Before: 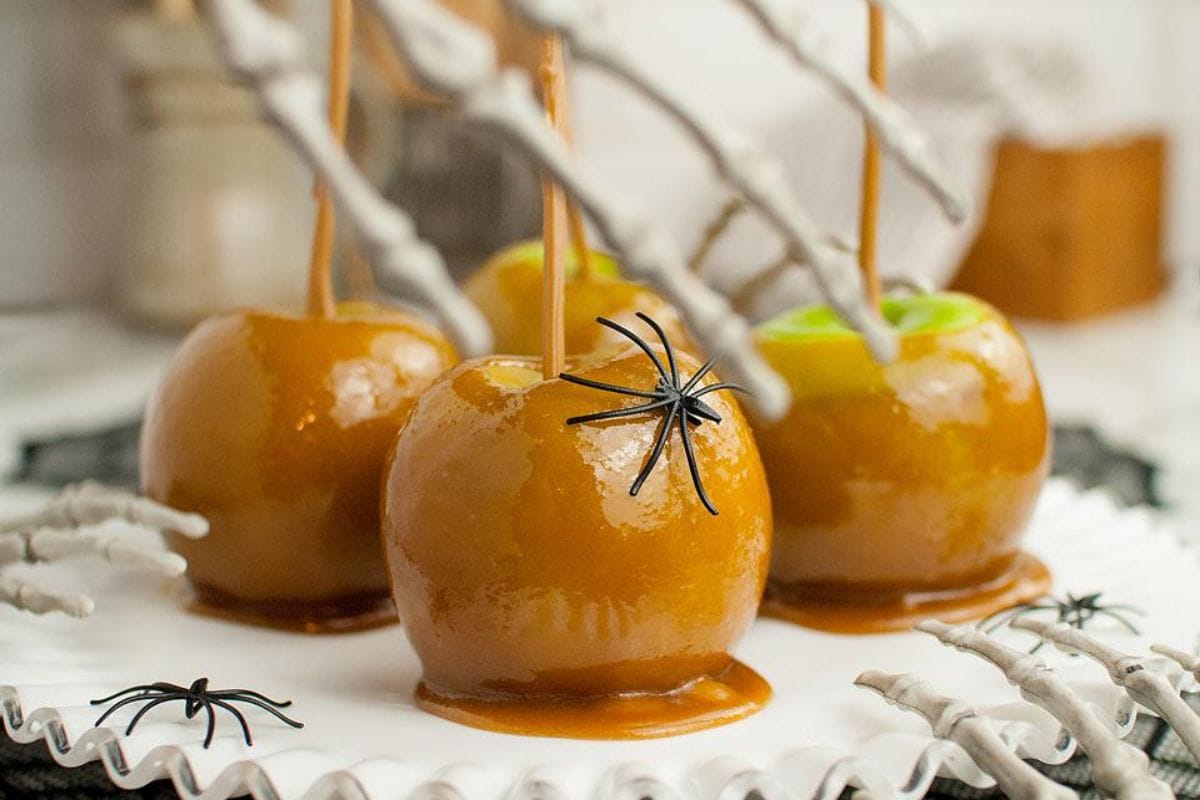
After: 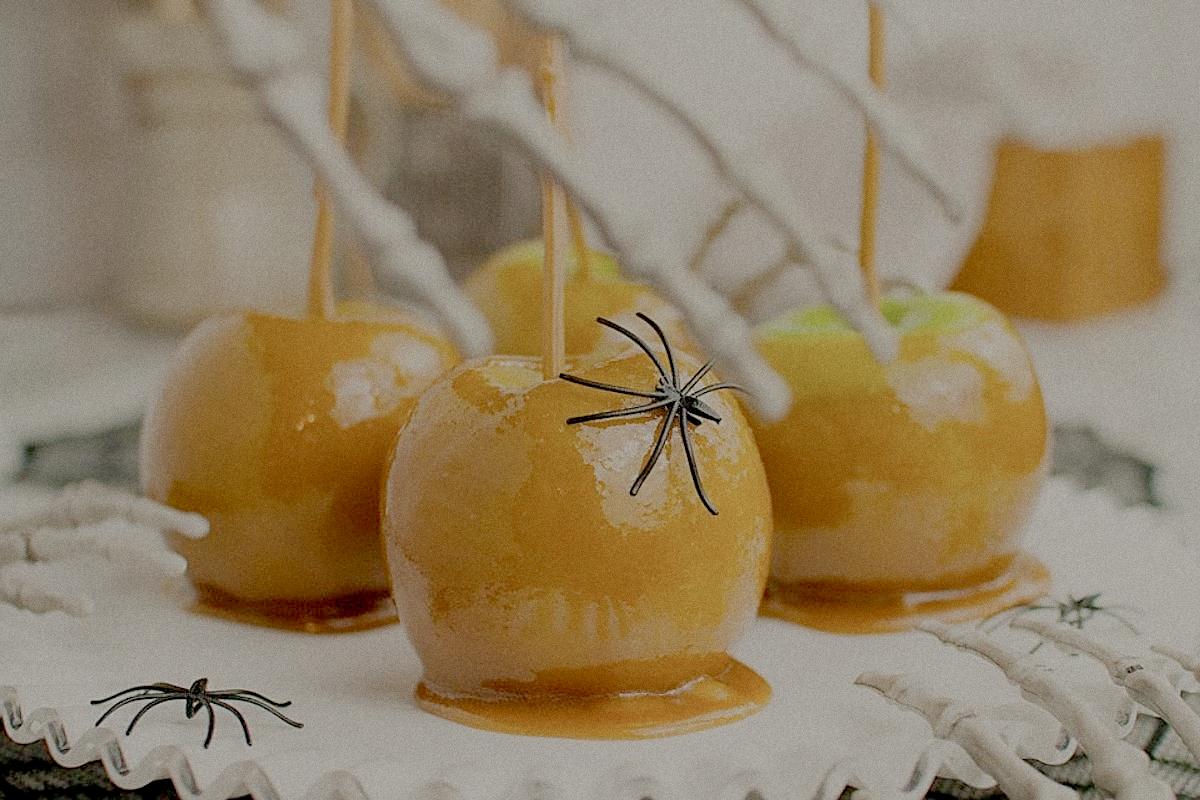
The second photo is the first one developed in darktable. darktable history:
sharpen: on, module defaults
white balance: red 1.045, blue 0.932
grain: coarseness 0.09 ISO
filmic rgb: white relative exposure 8 EV, threshold 3 EV, structure ↔ texture 100%, target black luminance 0%, hardness 2.44, latitude 76.53%, contrast 0.562, shadows ↔ highlights balance 0%, preserve chrominance no, color science v4 (2020), iterations of high-quality reconstruction 10, type of noise poissonian, enable highlight reconstruction true
